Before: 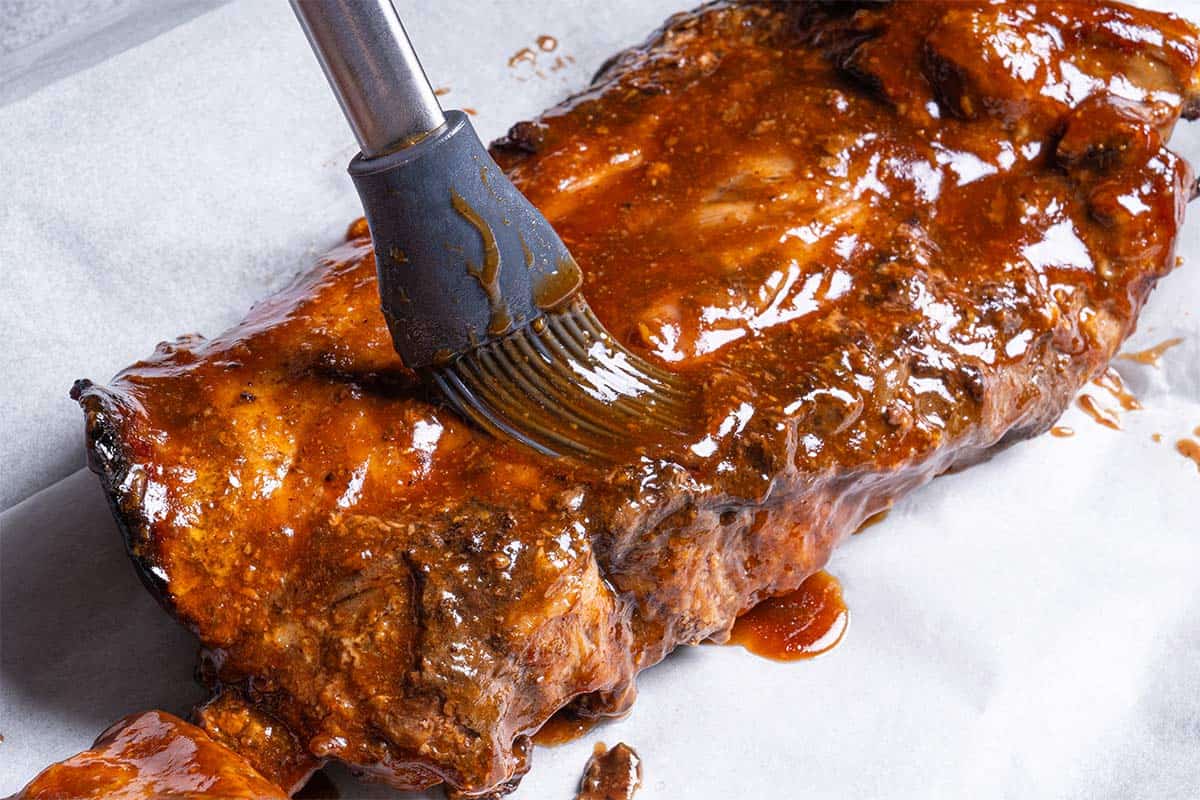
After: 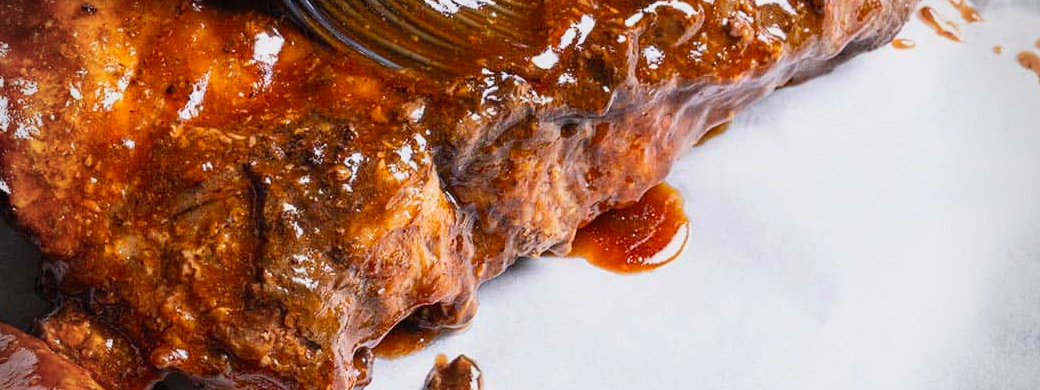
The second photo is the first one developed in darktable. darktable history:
crop and rotate: left 13.29%, top 48.512%, bottom 2.708%
vignetting: brightness -0.486
exposure: exposure -0.494 EV, compensate exposure bias true, compensate highlight preservation false
contrast brightness saturation: contrast 0.205, brightness 0.165, saturation 0.226
